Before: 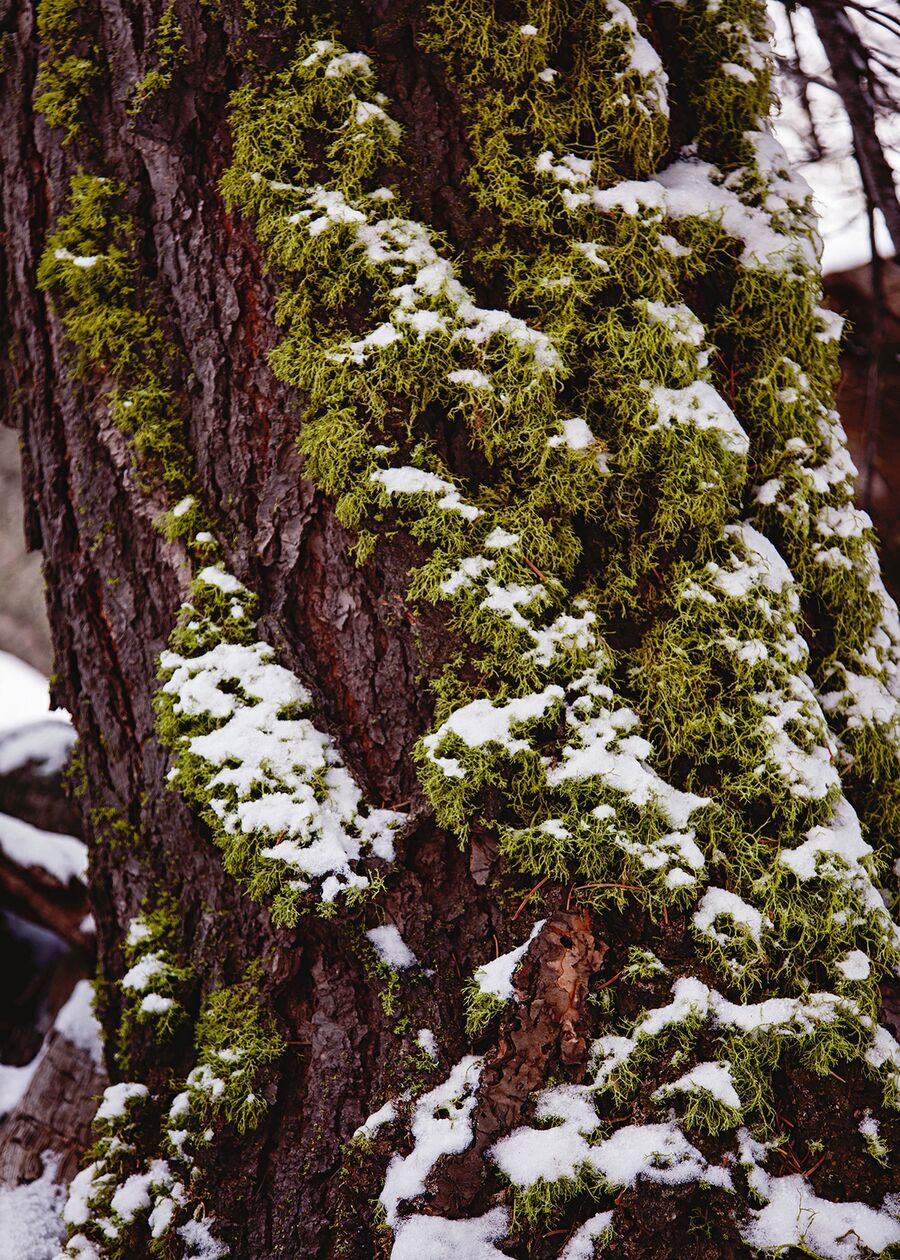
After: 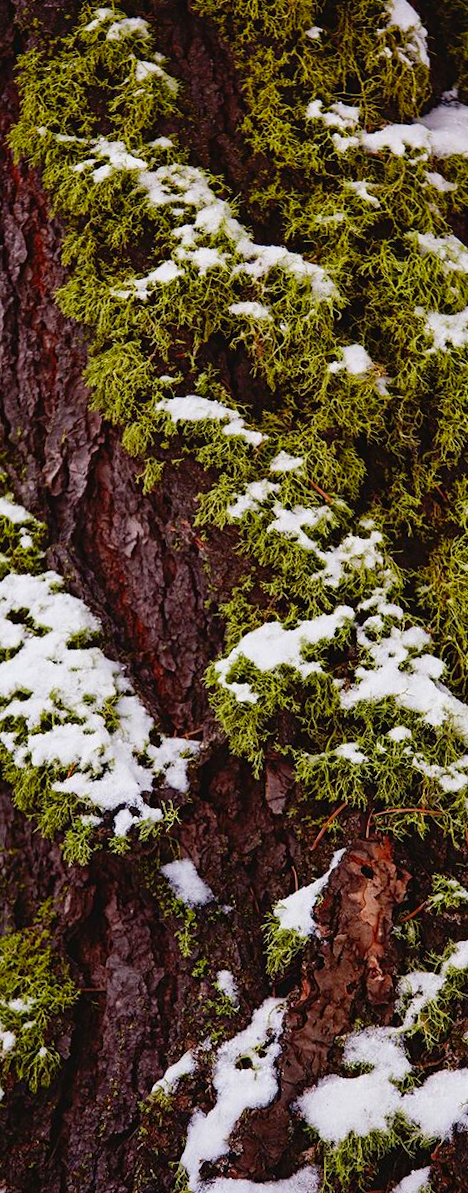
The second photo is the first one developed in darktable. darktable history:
contrast brightness saturation: contrast 0.04, saturation 0.16
rotate and perspective: rotation -1.68°, lens shift (vertical) -0.146, crop left 0.049, crop right 0.912, crop top 0.032, crop bottom 0.96
crop: left 21.496%, right 22.254%
white balance: emerald 1
